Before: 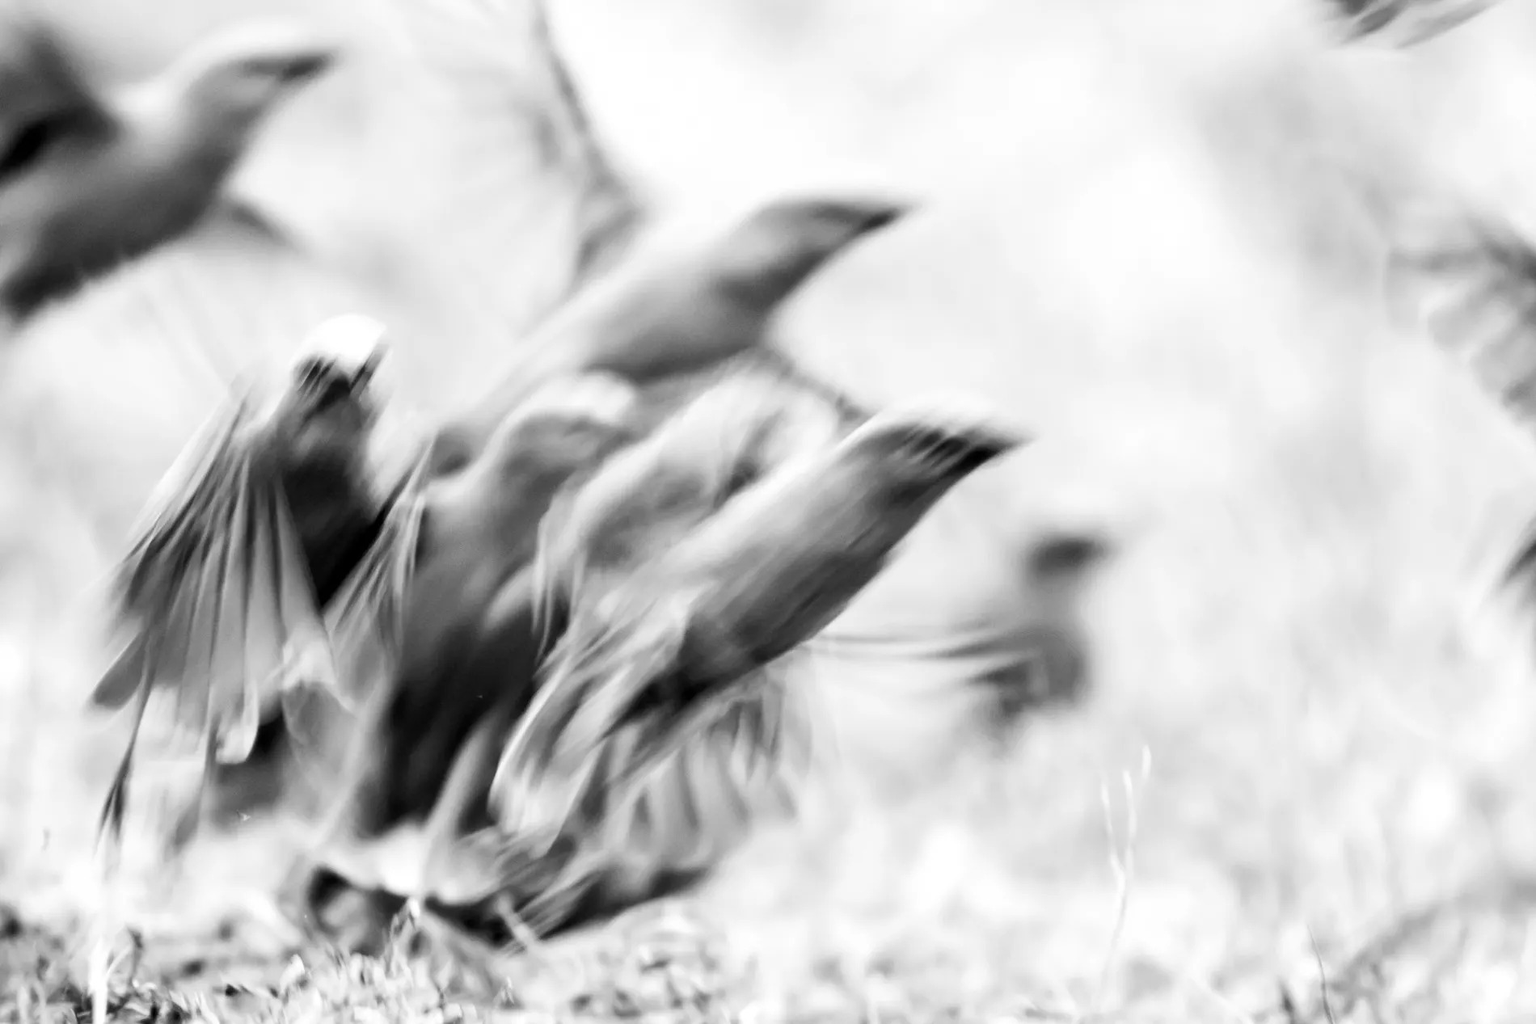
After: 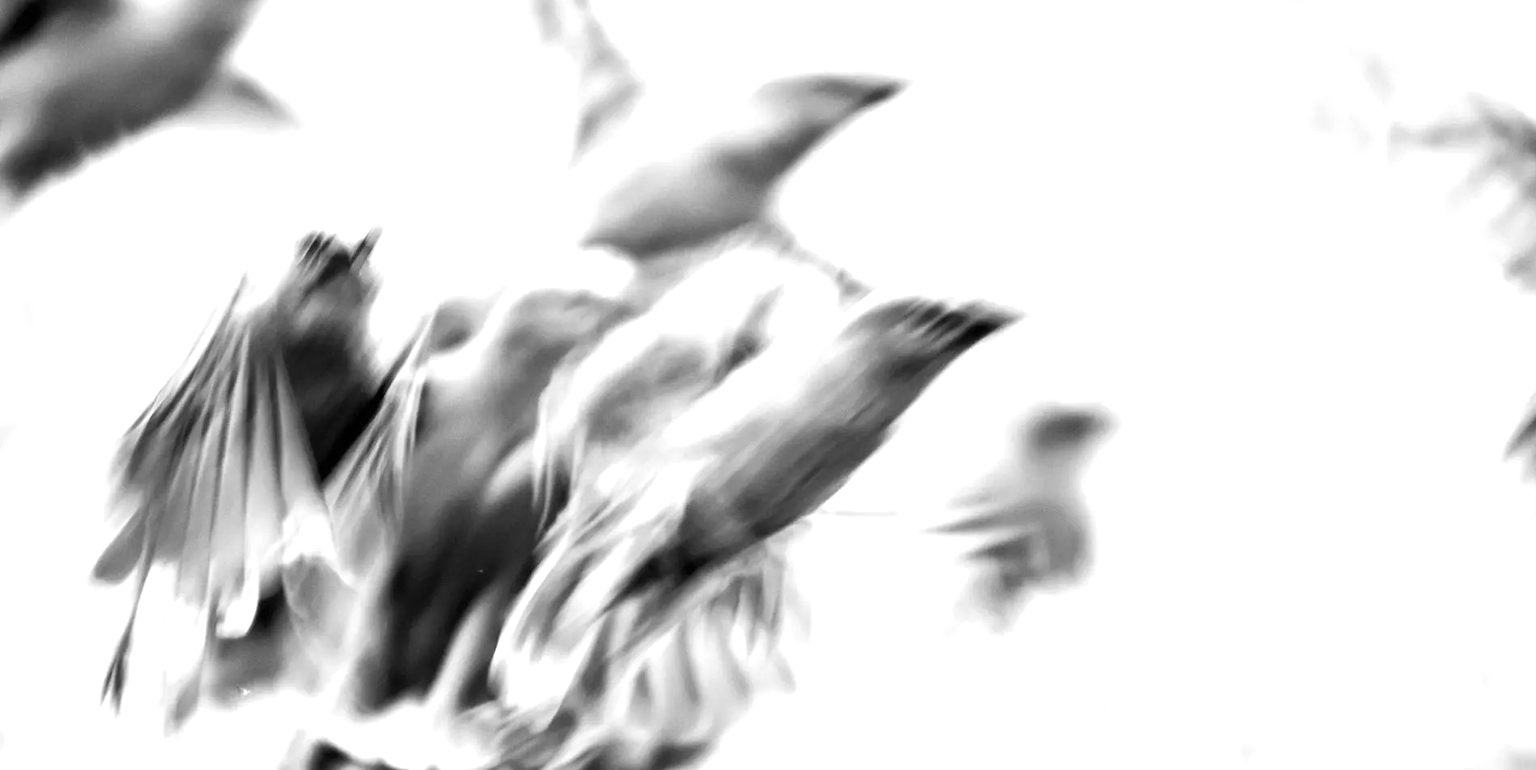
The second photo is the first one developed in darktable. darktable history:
exposure: black level correction 0, exposure 0.7 EV, compensate highlight preservation false
crop and rotate: top 12.351%, bottom 12.424%
